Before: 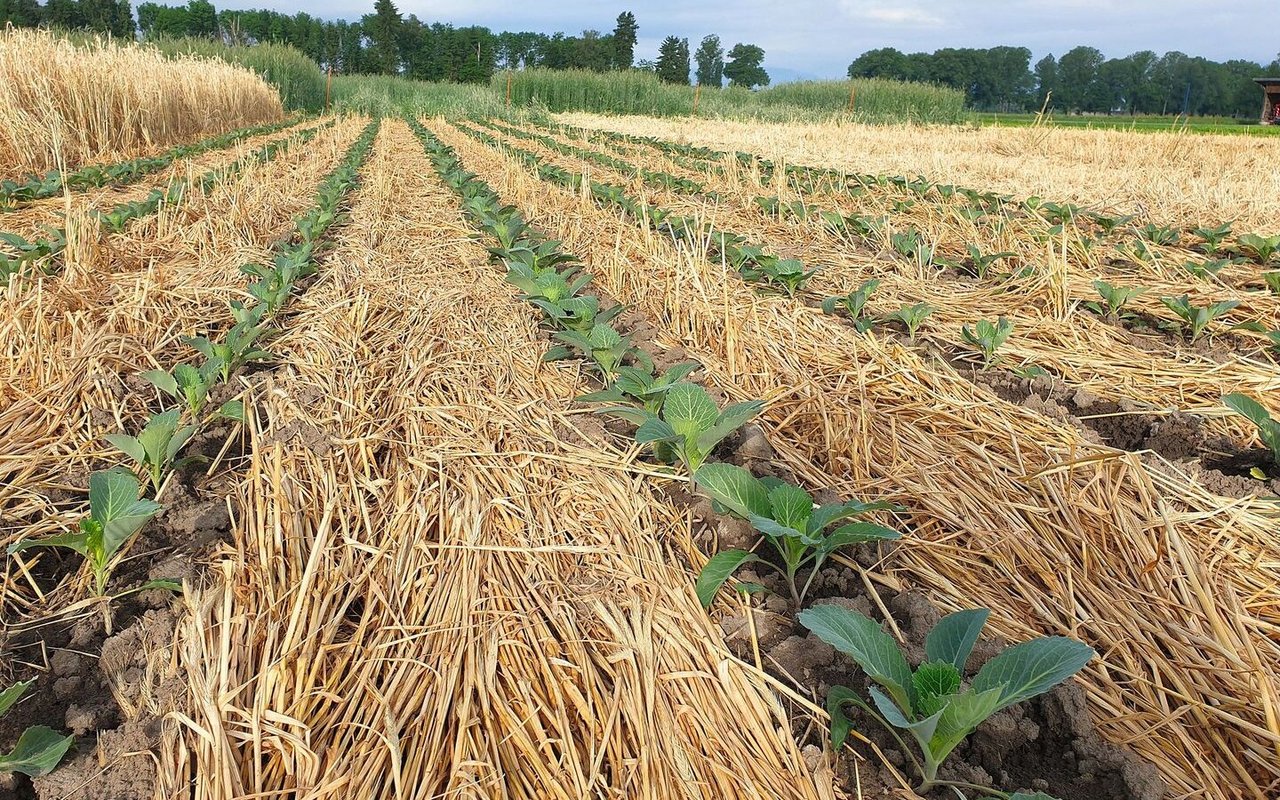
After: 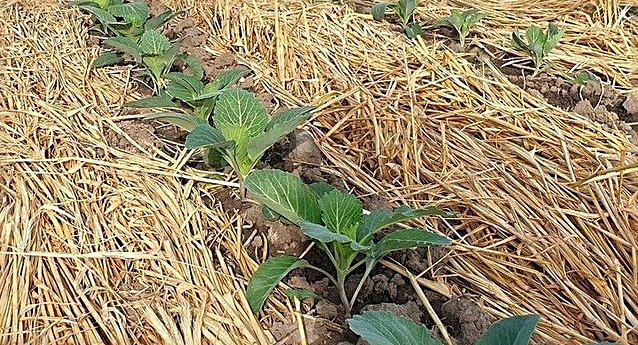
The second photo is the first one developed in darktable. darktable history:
crop: left 35.184%, top 36.8%, right 14.918%, bottom 20.04%
haze removal: compatibility mode true, adaptive false
sharpen: radius 2.749
tone equalizer: mask exposure compensation -0.506 EV
